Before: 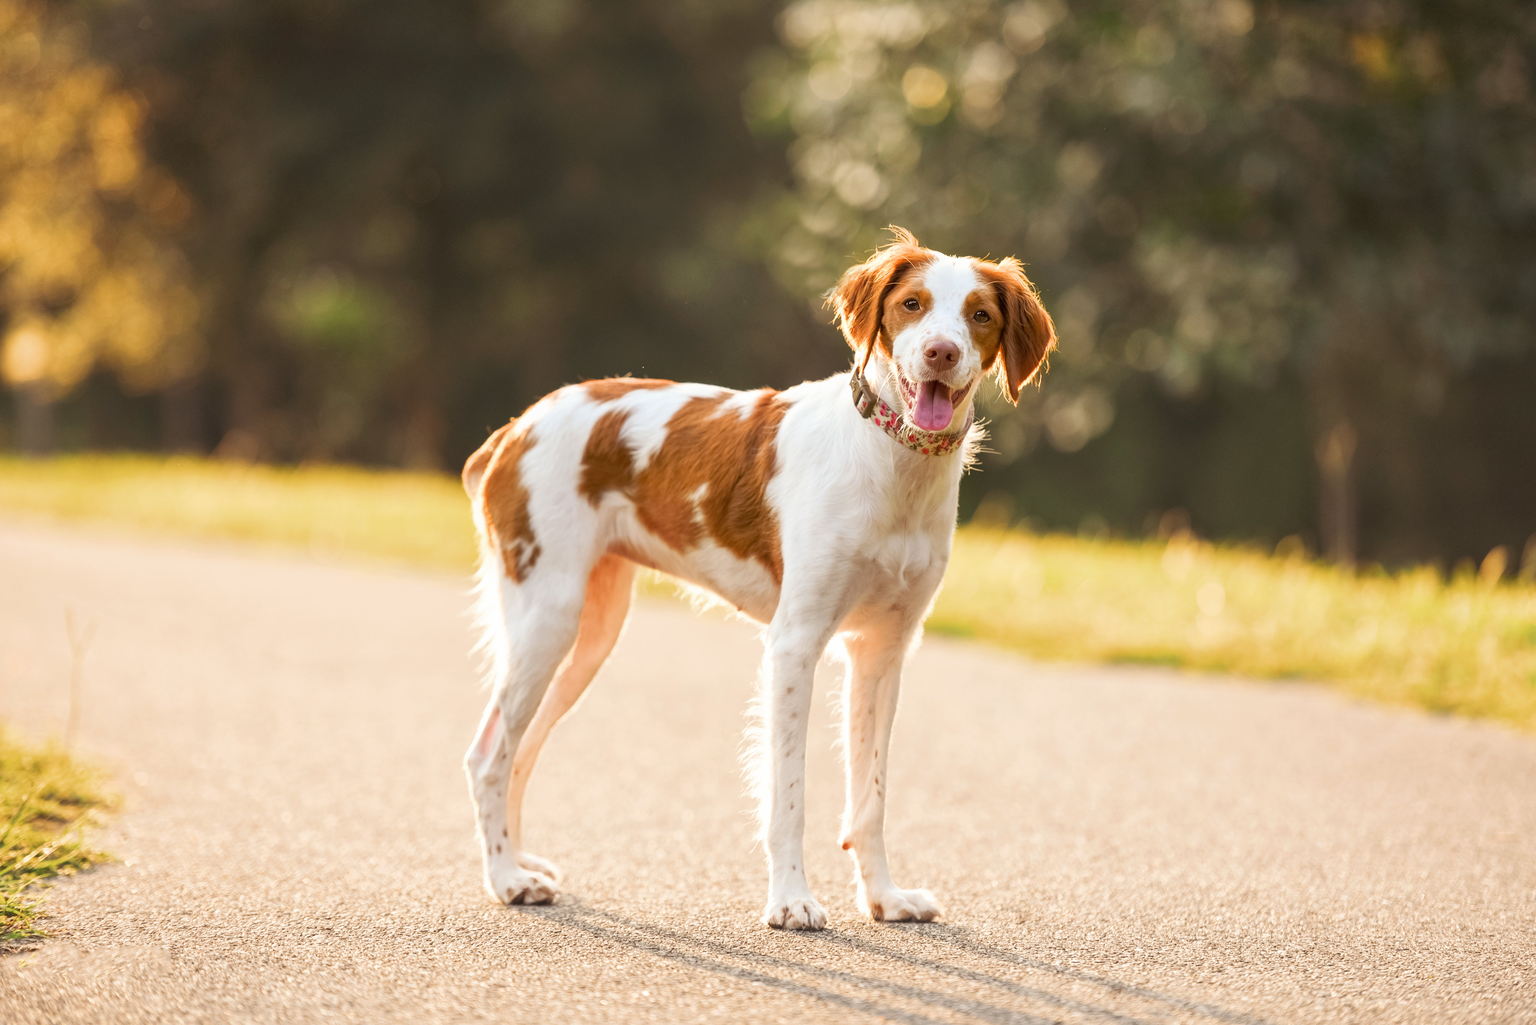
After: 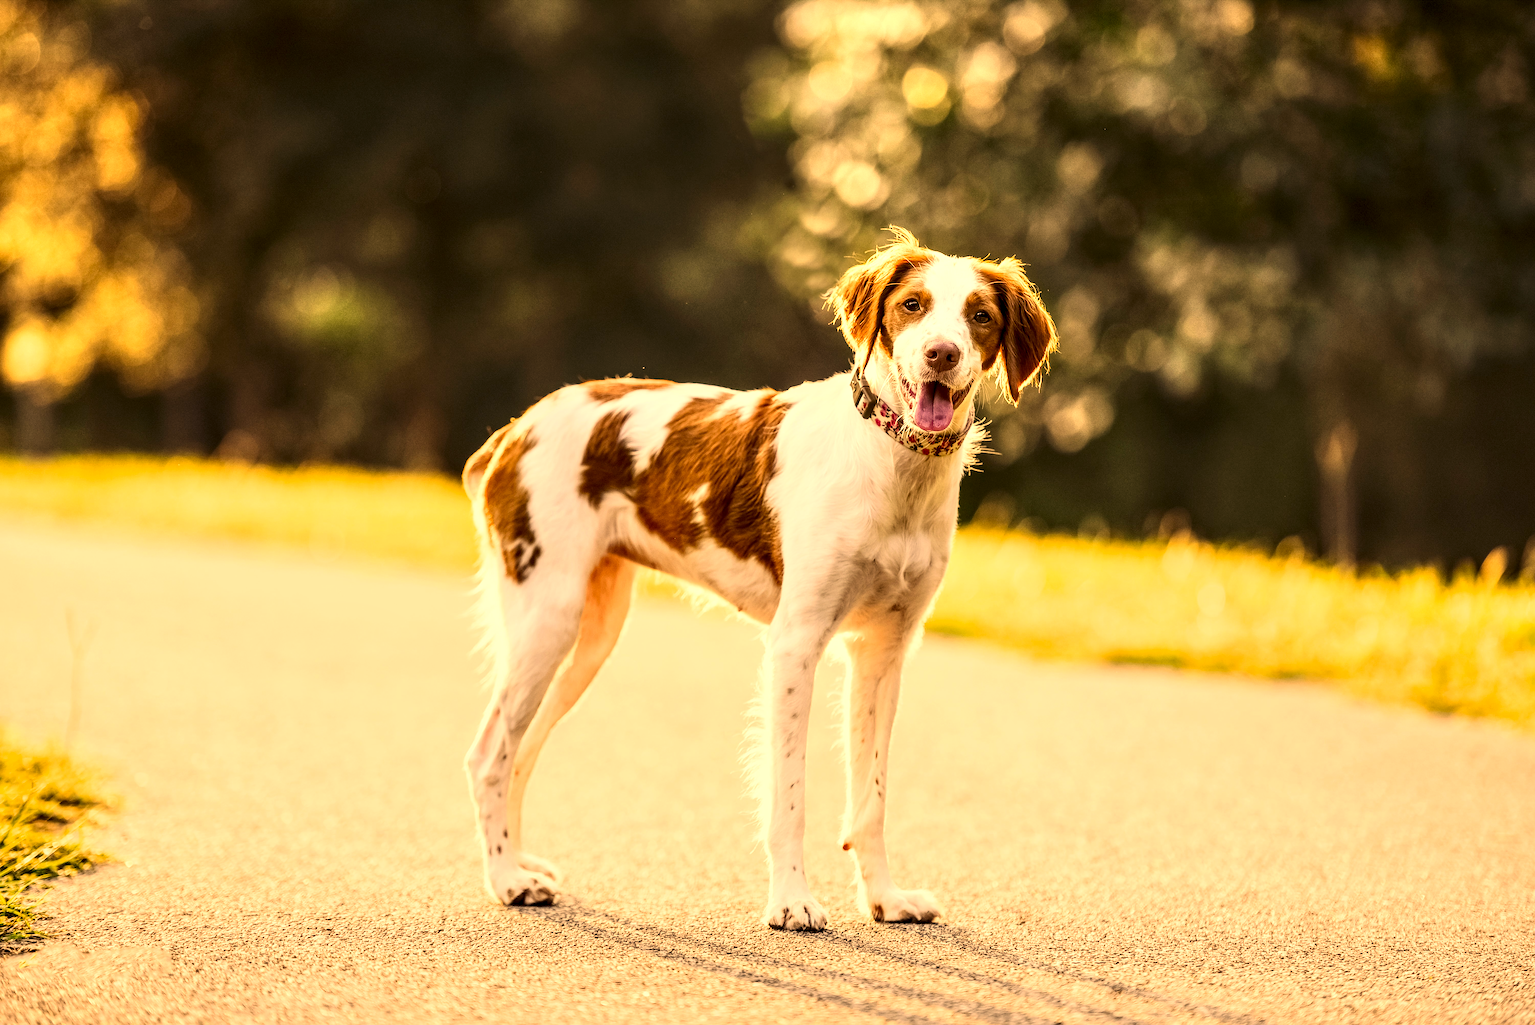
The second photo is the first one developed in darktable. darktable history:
color correction: highlights a* 15, highlights b* 31.55
sharpen: on, module defaults
contrast brightness saturation: contrast 0.28
local contrast: highlights 60%, shadows 60%, detail 160%
